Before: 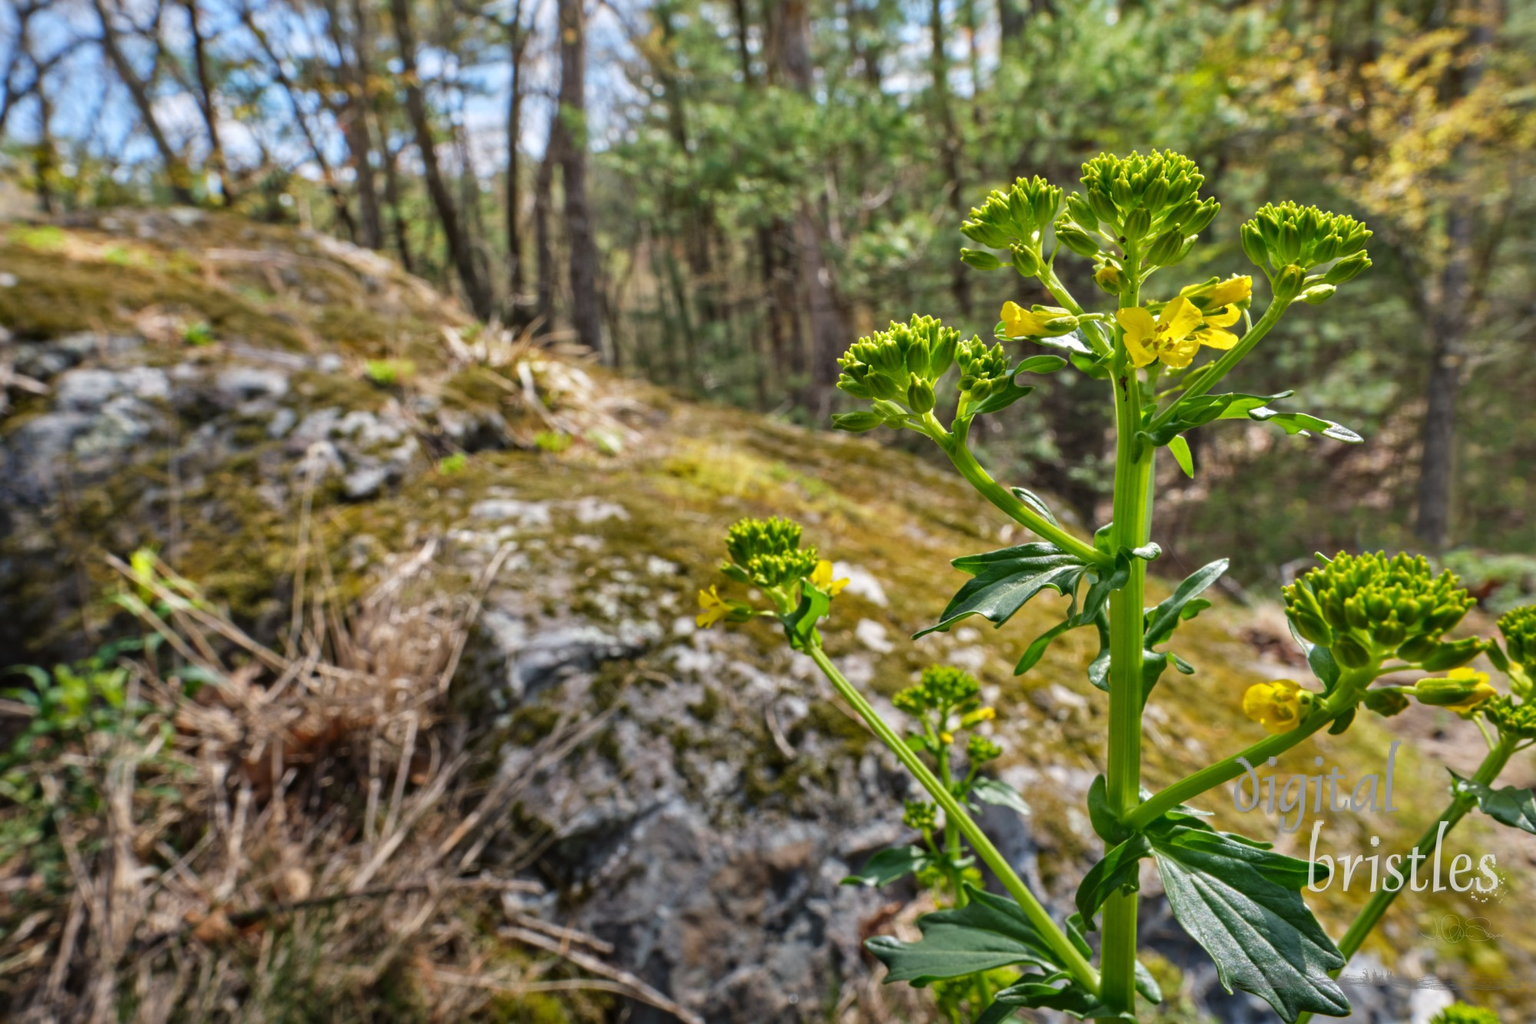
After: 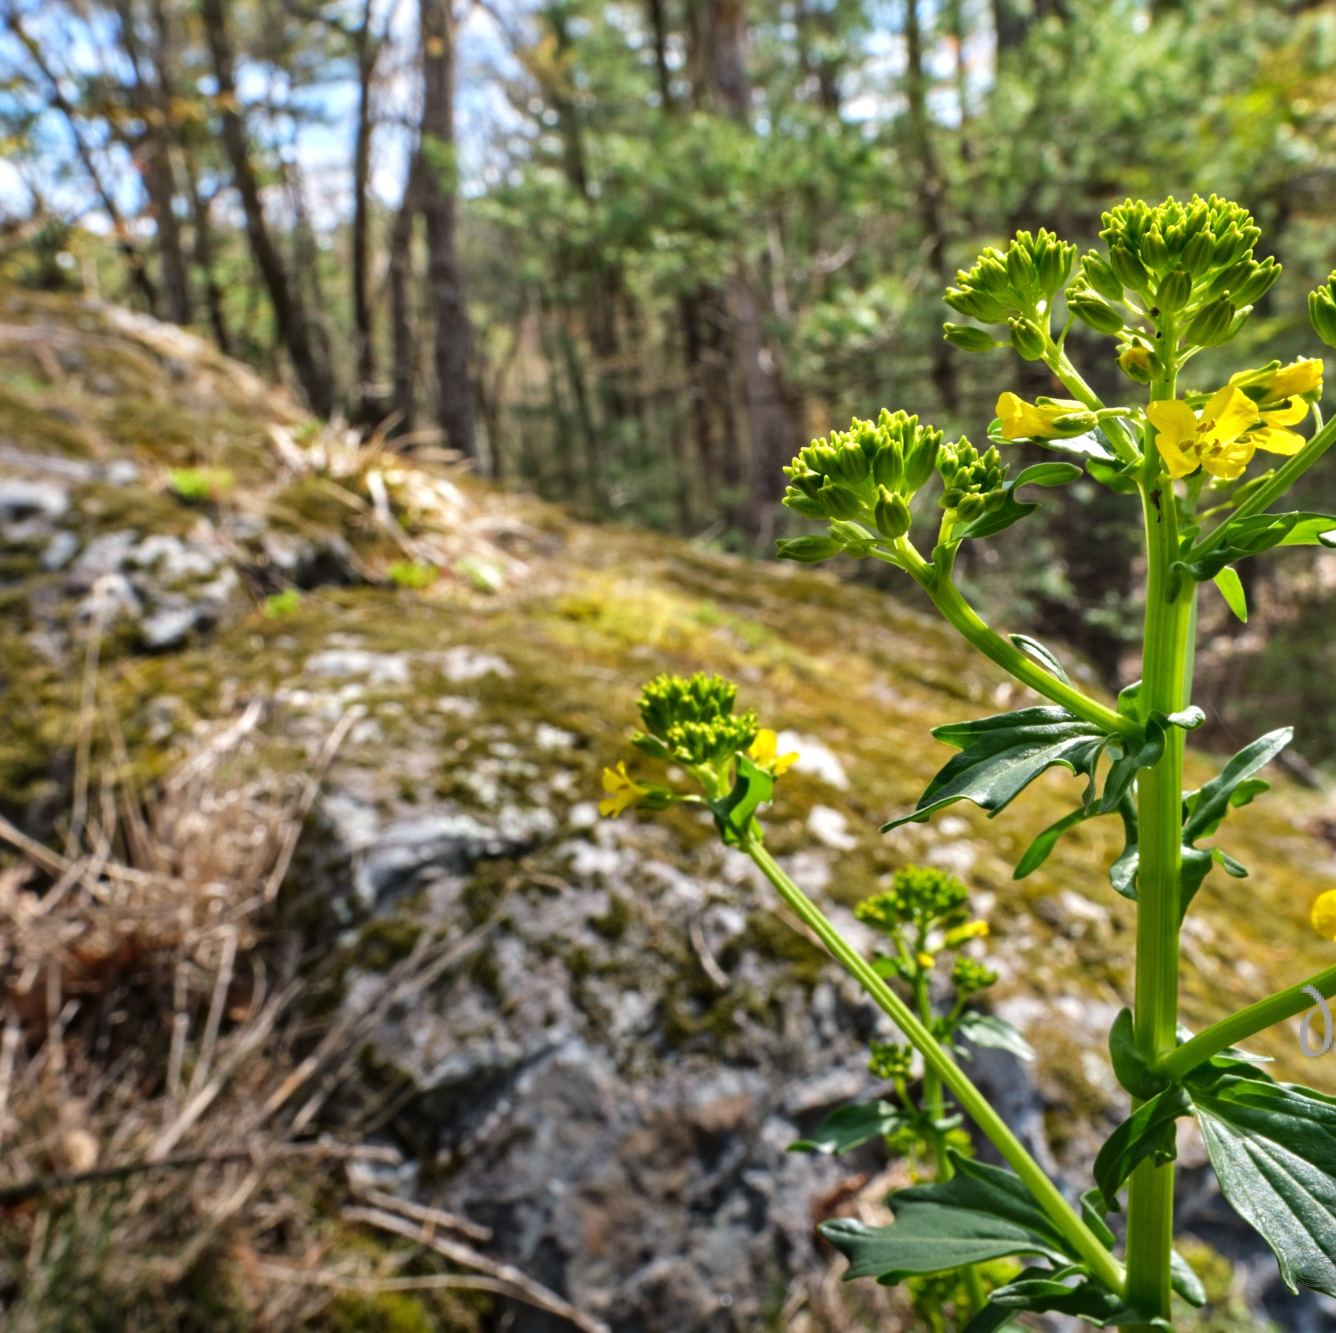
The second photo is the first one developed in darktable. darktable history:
crop and rotate: left 15.383%, right 17.816%
tone equalizer: -8 EV -0.417 EV, -7 EV -0.371 EV, -6 EV -0.351 EV, -5 EV -0.233 EV, -3 EV 0.201 EV, -2 EV 0.36 EV, -1 EV 0.366 EV, +0 EV 0.438 EV, smoothing diameter 2.11%, edges refinement/feathering 17.87, mask exposure compensation -1.57 EV, filter diffusion 5
